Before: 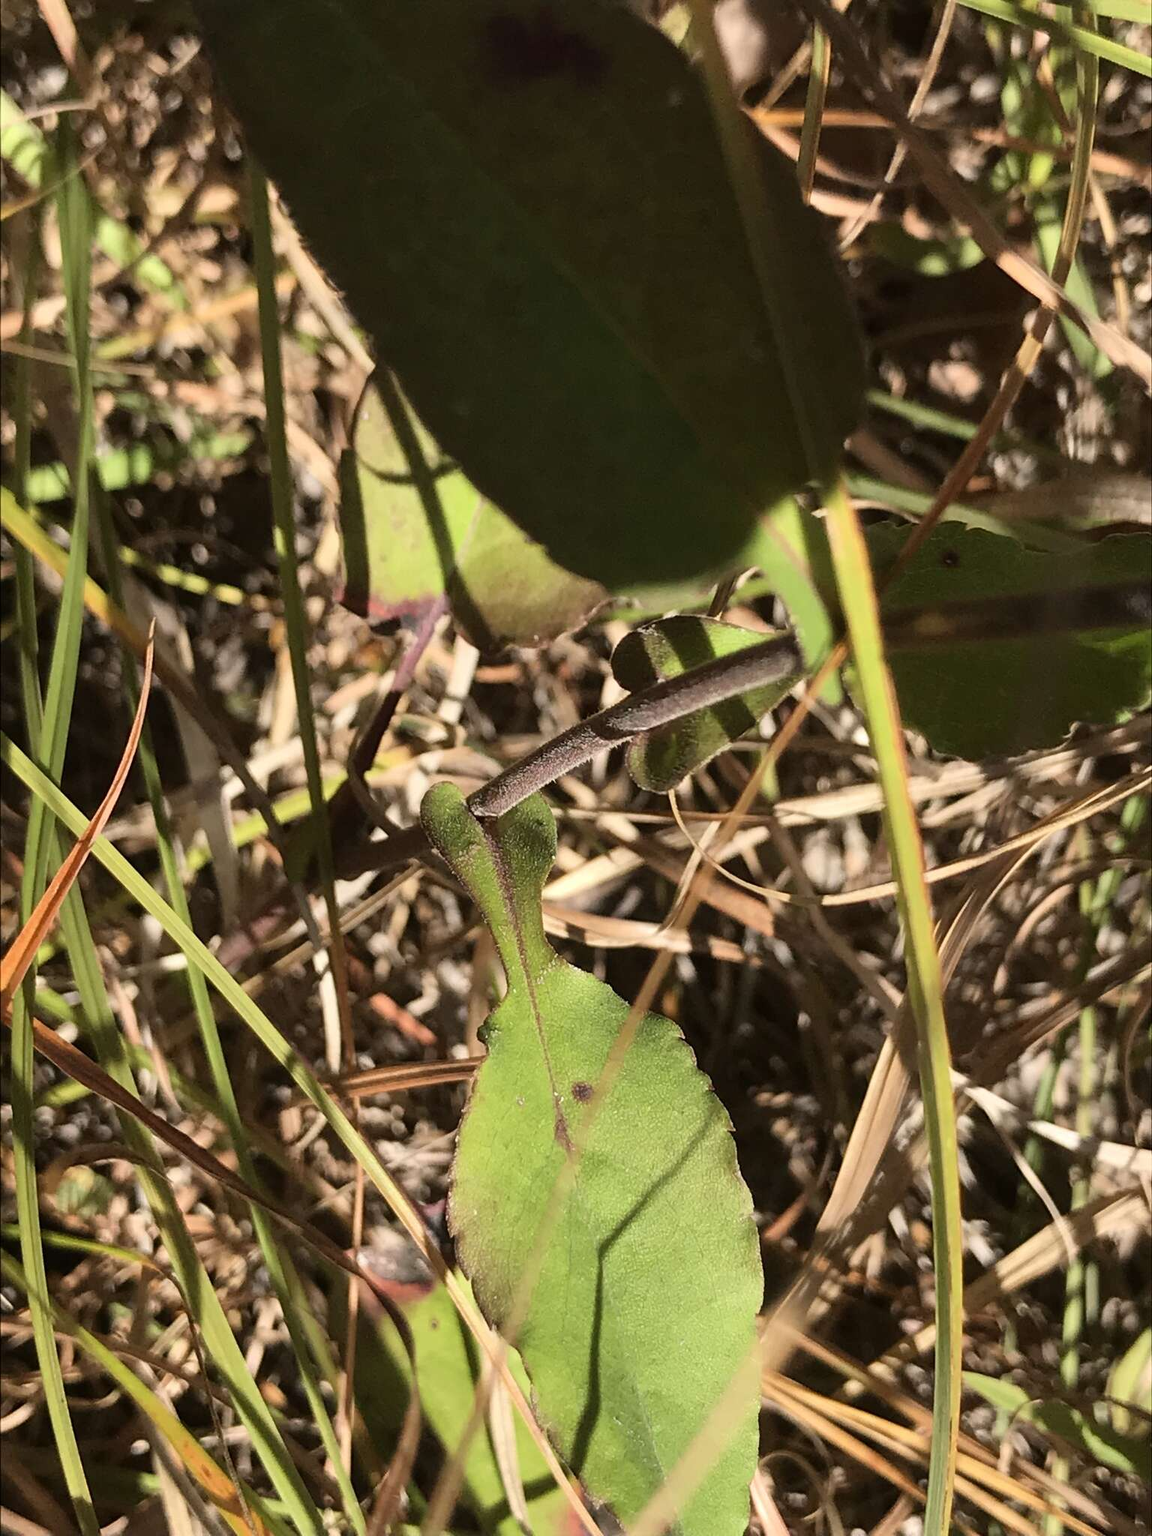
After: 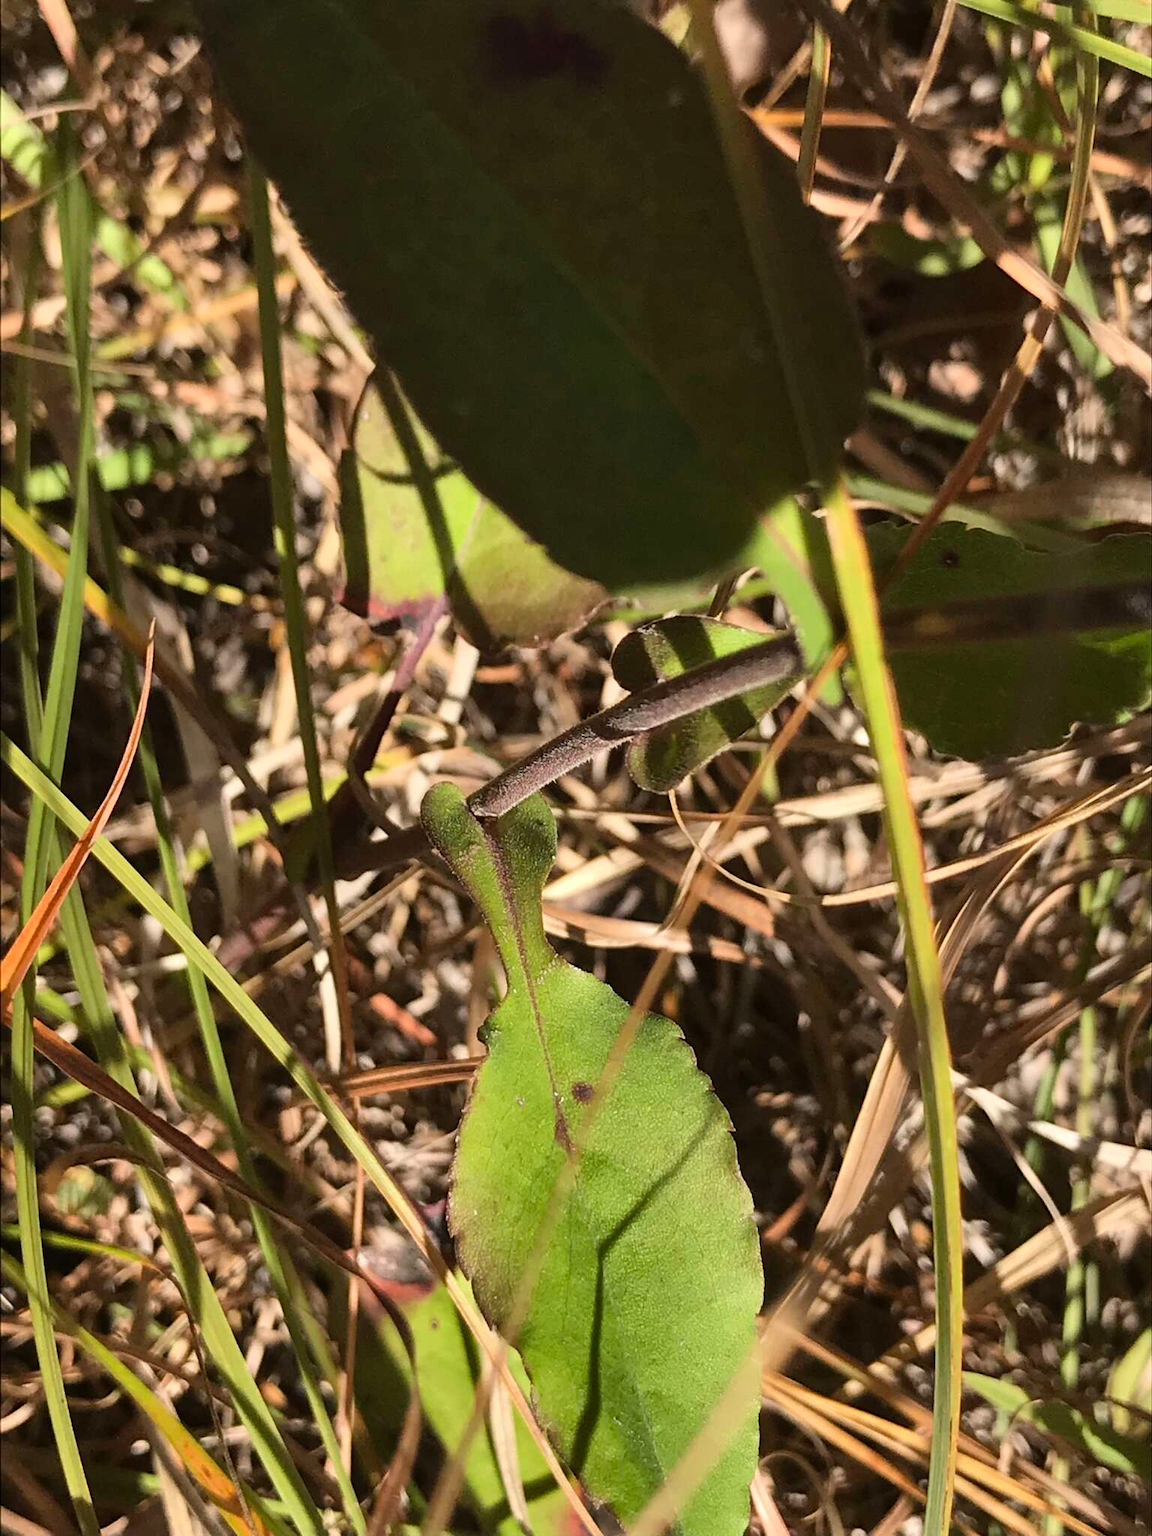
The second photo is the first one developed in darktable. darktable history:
shadows and highlights: shadows 20.98, highlights -82.54, soften with gaussian
